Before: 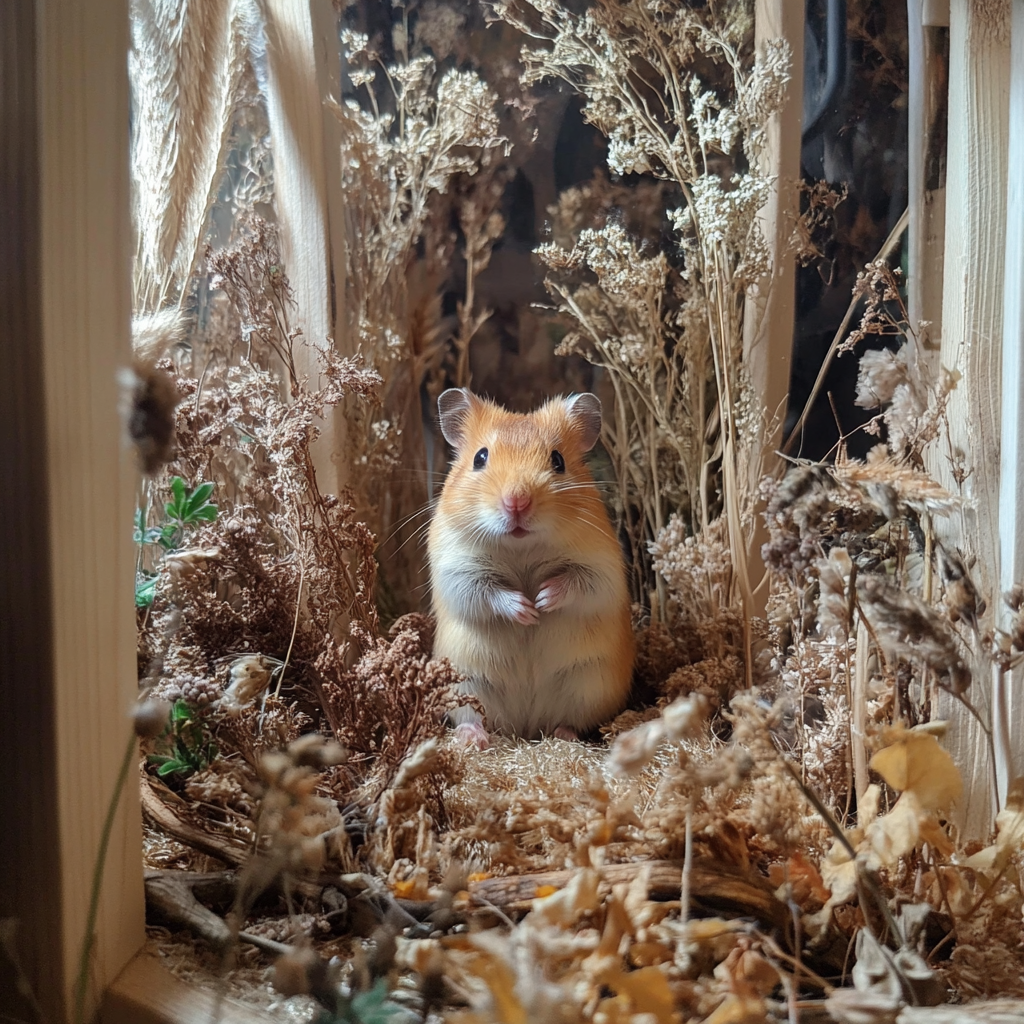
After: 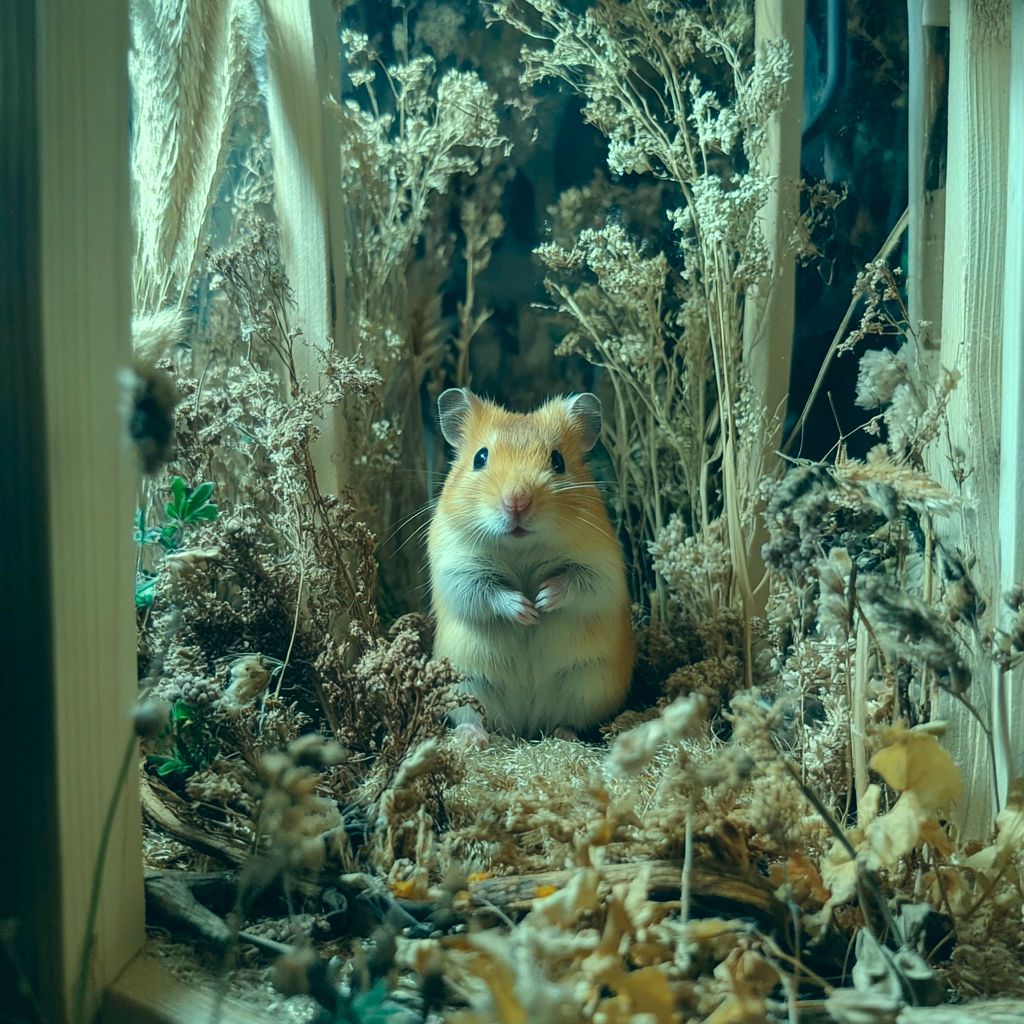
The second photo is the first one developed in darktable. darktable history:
color correction: highlights a* -19.9, highlights b* 9.8, shadows a* -20.4, shadows b* -11.3
